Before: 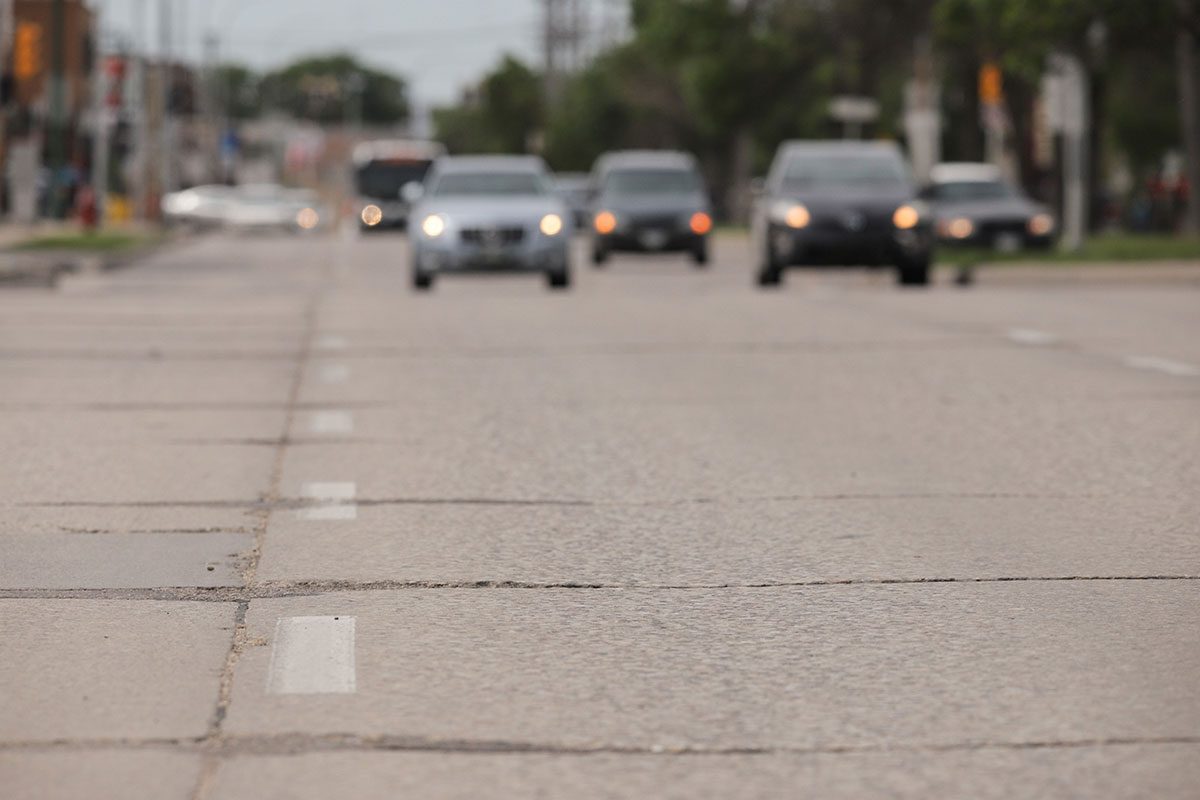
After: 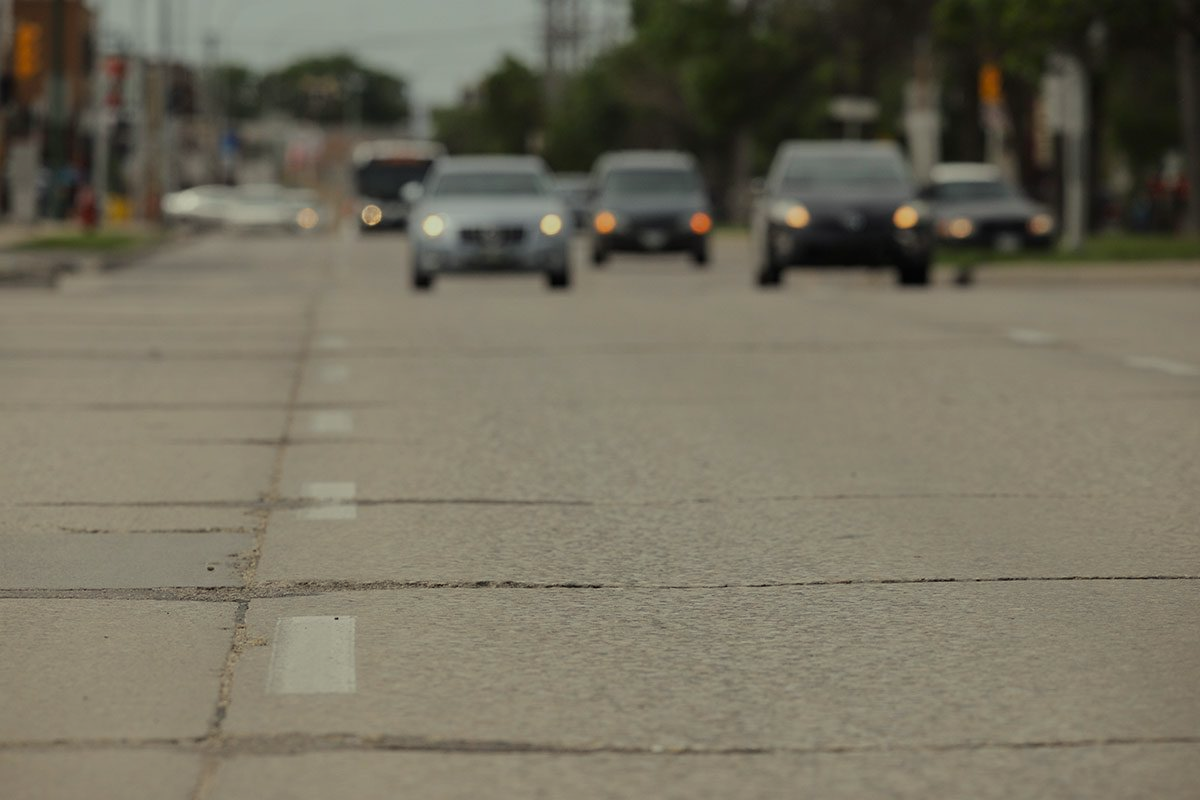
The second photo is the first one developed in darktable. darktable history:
color correction: highlights a* -5.69, highlights b* 11.18
exposure: black level correction 0, exposure -0.842 EV, compensate exposure bias true, compensate highlight preservation false
contrast brightness saturation: contrast 0.097, brightness 0.031, saturation 0.093
